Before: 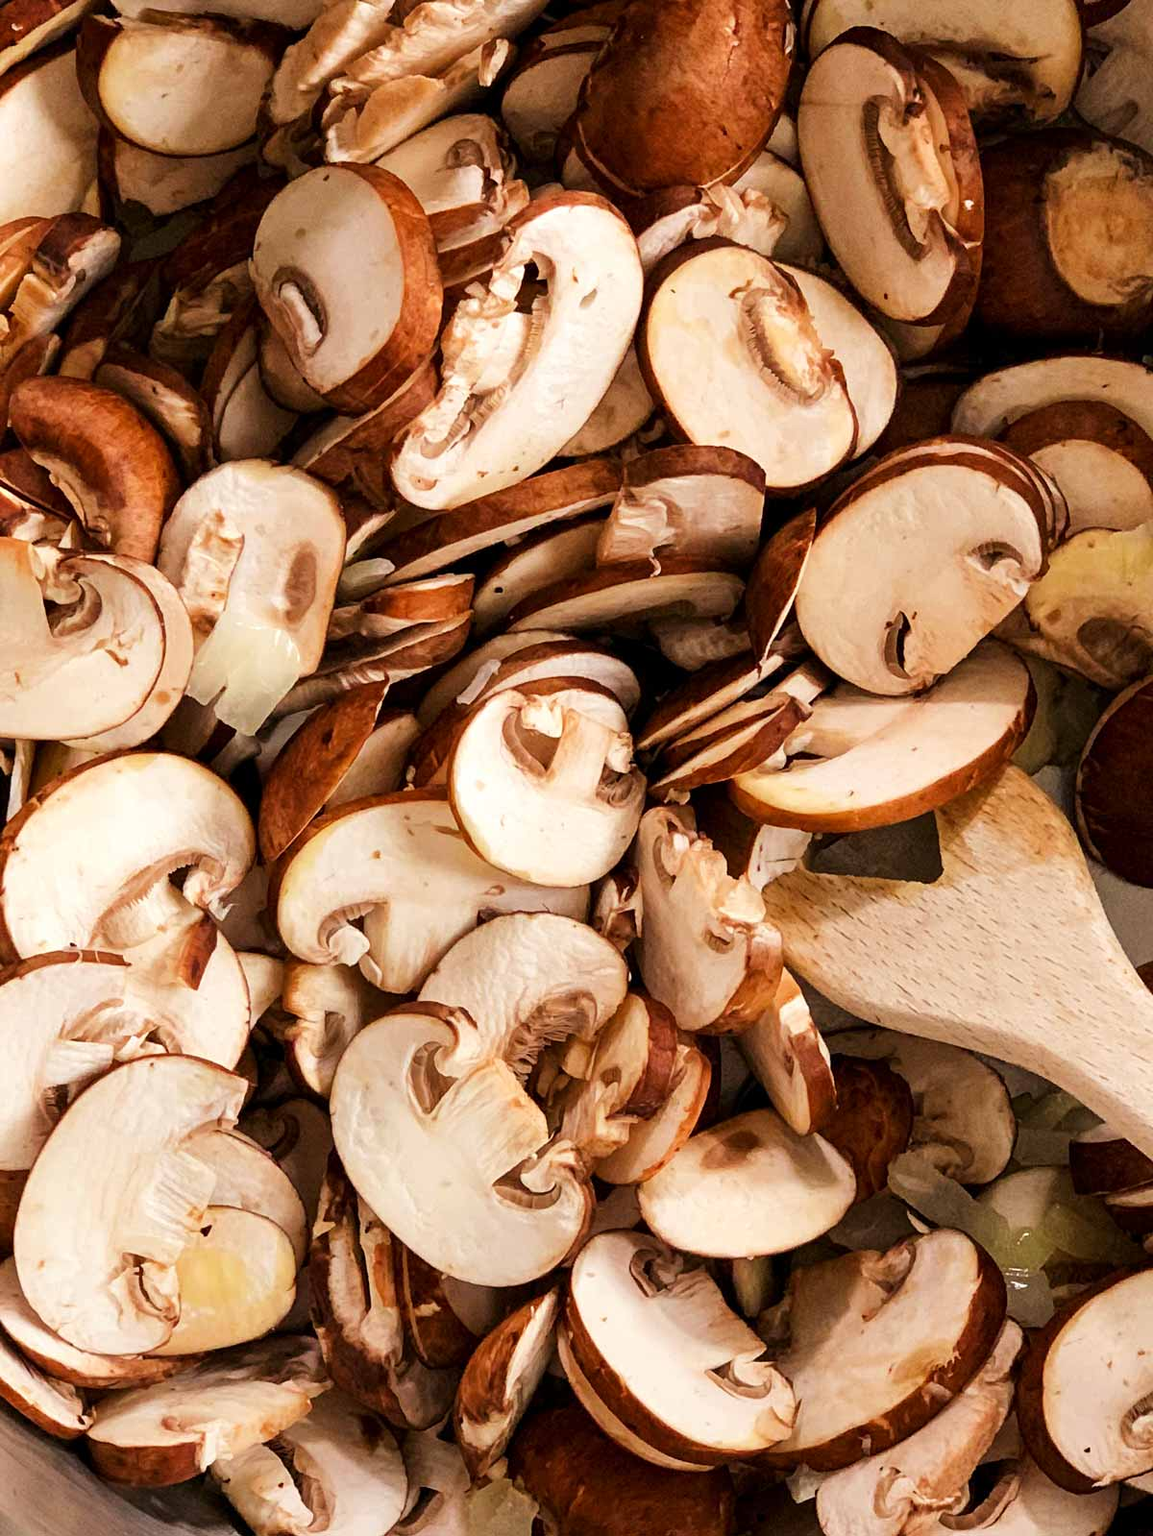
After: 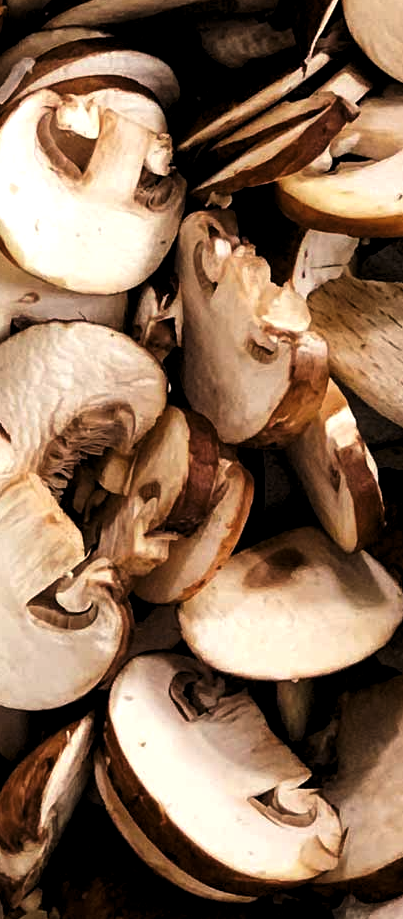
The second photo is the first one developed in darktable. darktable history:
levels: levels [0.101, 0.578, 0.953]
crop: left 40.554%, top 39.348%, right 25.839%, bottom 3.162%
